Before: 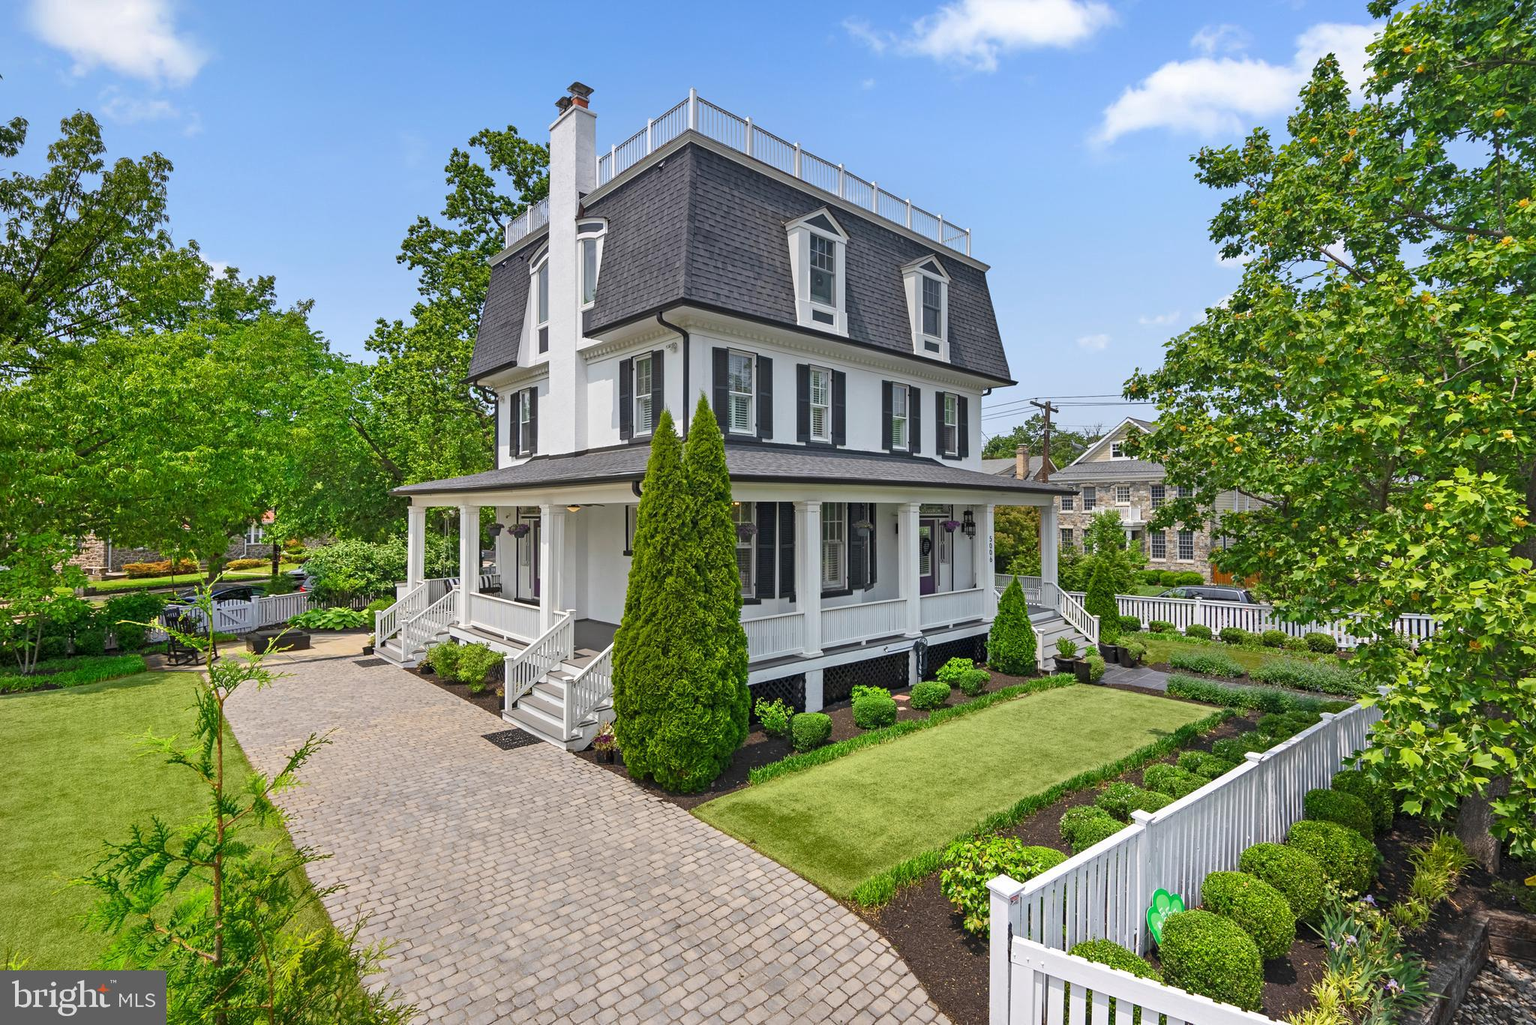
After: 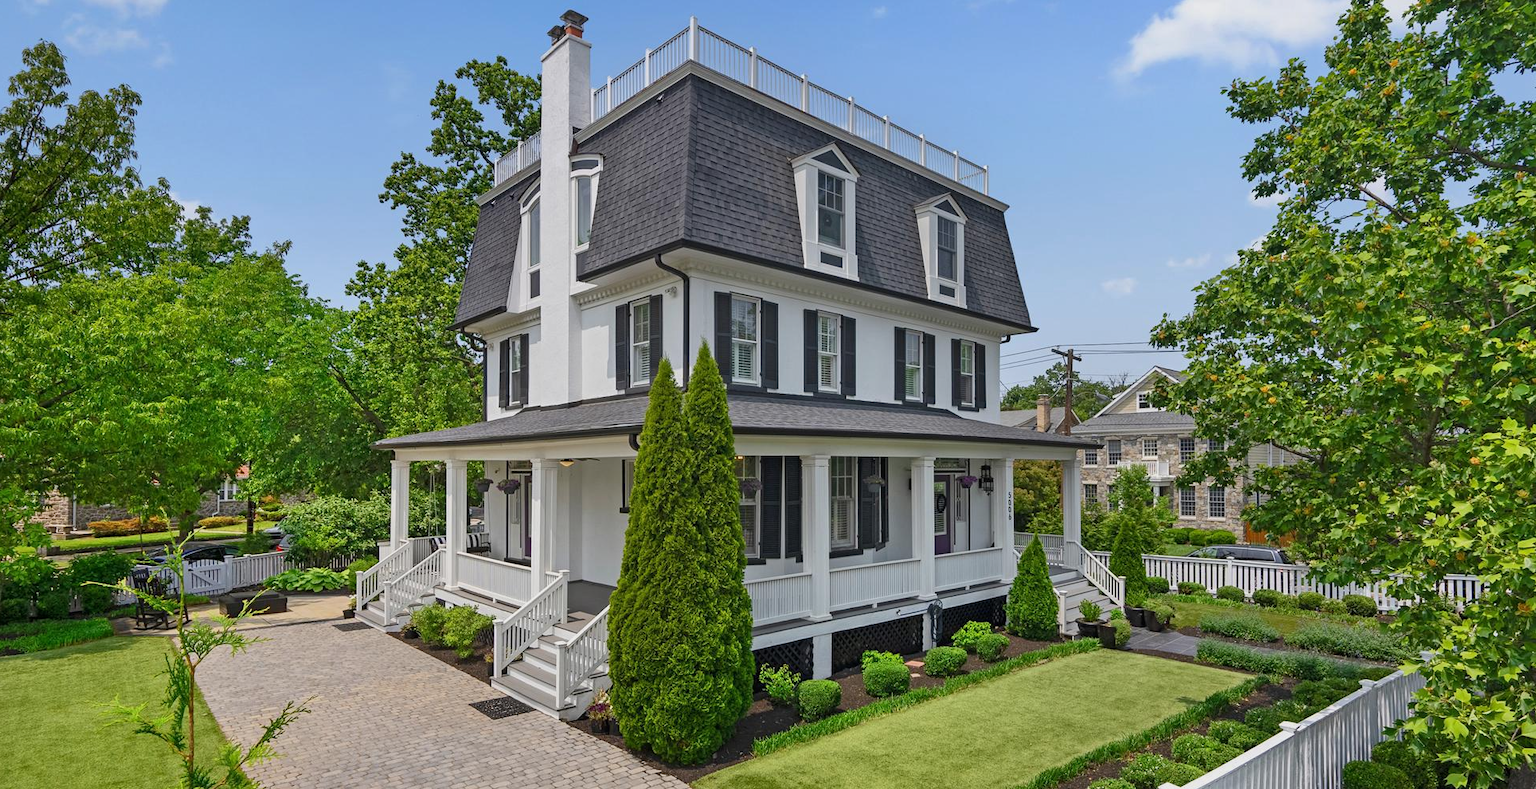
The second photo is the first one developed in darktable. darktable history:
crop: left 2.599%, top 7.157%, right 3.206%, bottom 20.289%
exposure: exposure -0.263 EV, compensate highlight preservation false
